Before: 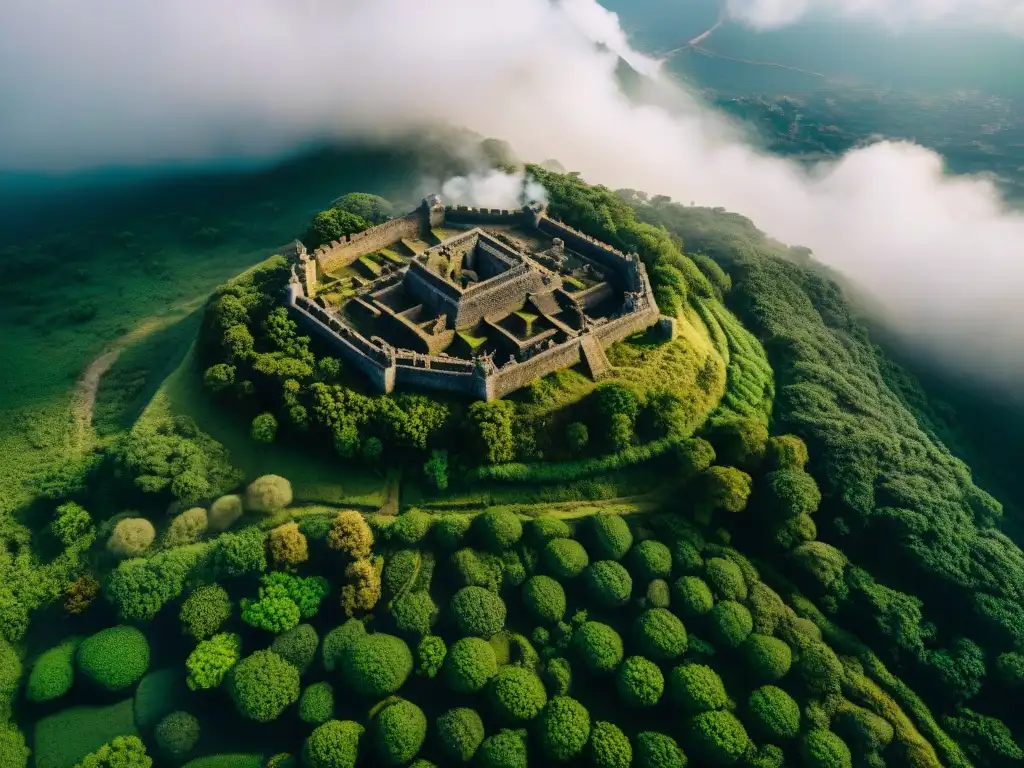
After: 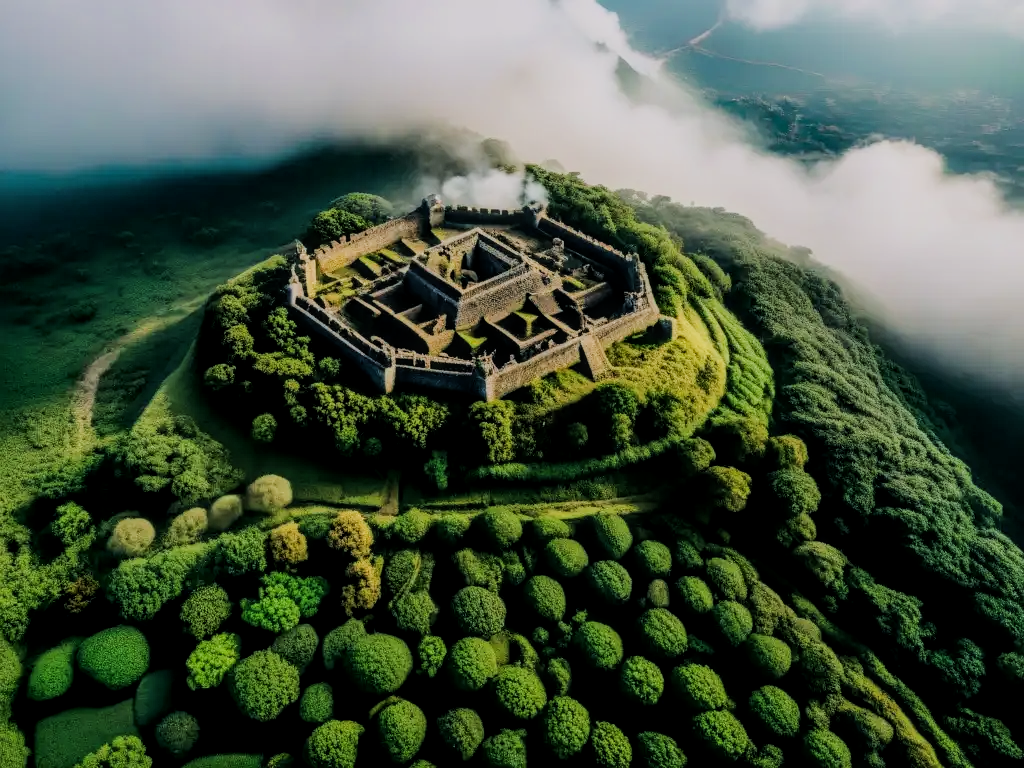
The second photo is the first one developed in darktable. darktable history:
tone equalizer: -8 EV -0.453 EV, -7 EV -0.379 EV, -6 EV -0.35 EV, -5 EV -0.217 EV, -3 EV 0.243 EV, -2 EV 0.312 EV, -1 EV 0.413 EV, +0 EV 0.398 EV, edges refinement/feathering 500, mask exposure compensation -1.57 EV, preserve details no
filmic rgb: black relative exposure -7.14 EV, white relative exposure 5.36 EV, threshold -0.327 EV, transition 3.19 EV, structure ↔ texture 99.49%, hardness 3.02, enable highlight reconstruction true
local contrast: on, module defaults
